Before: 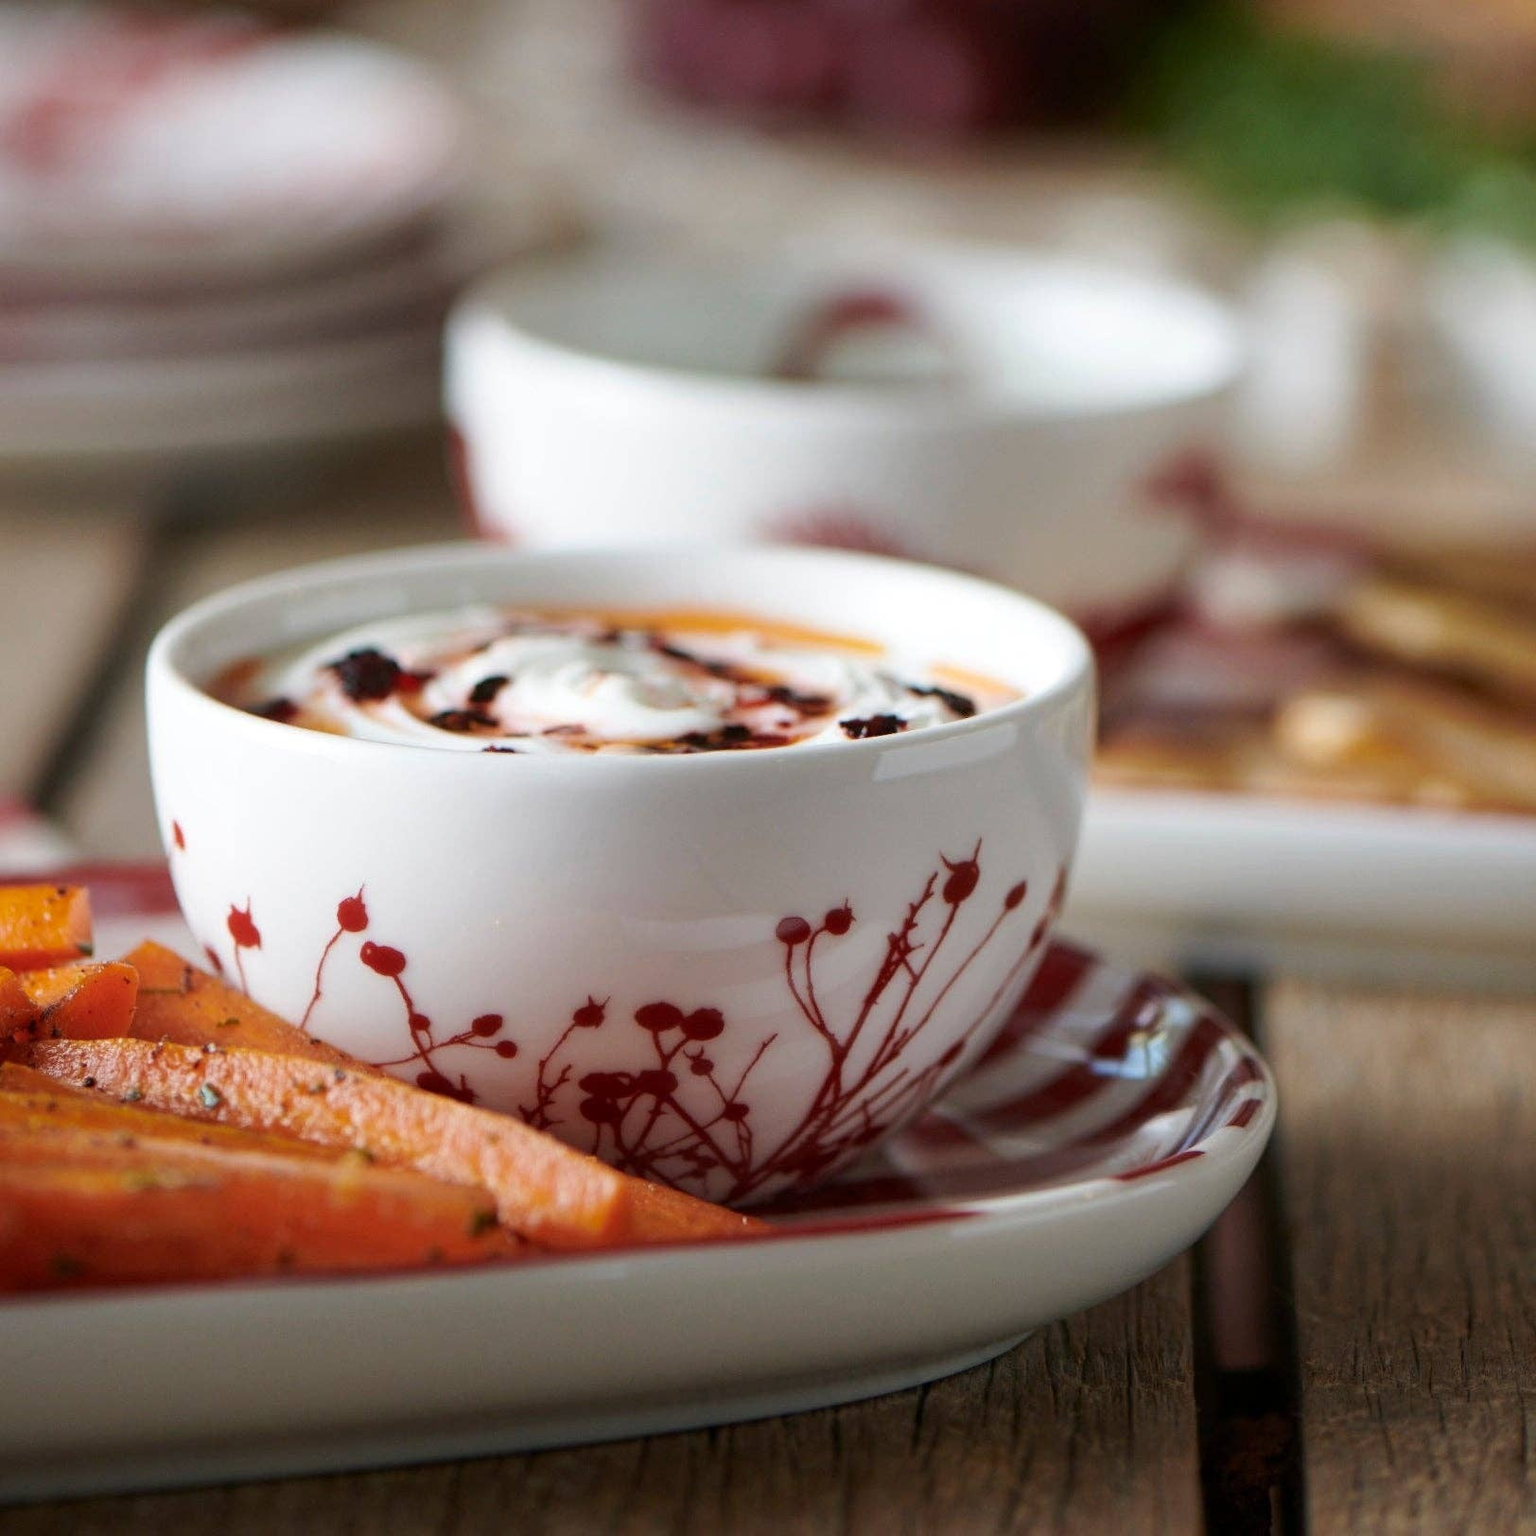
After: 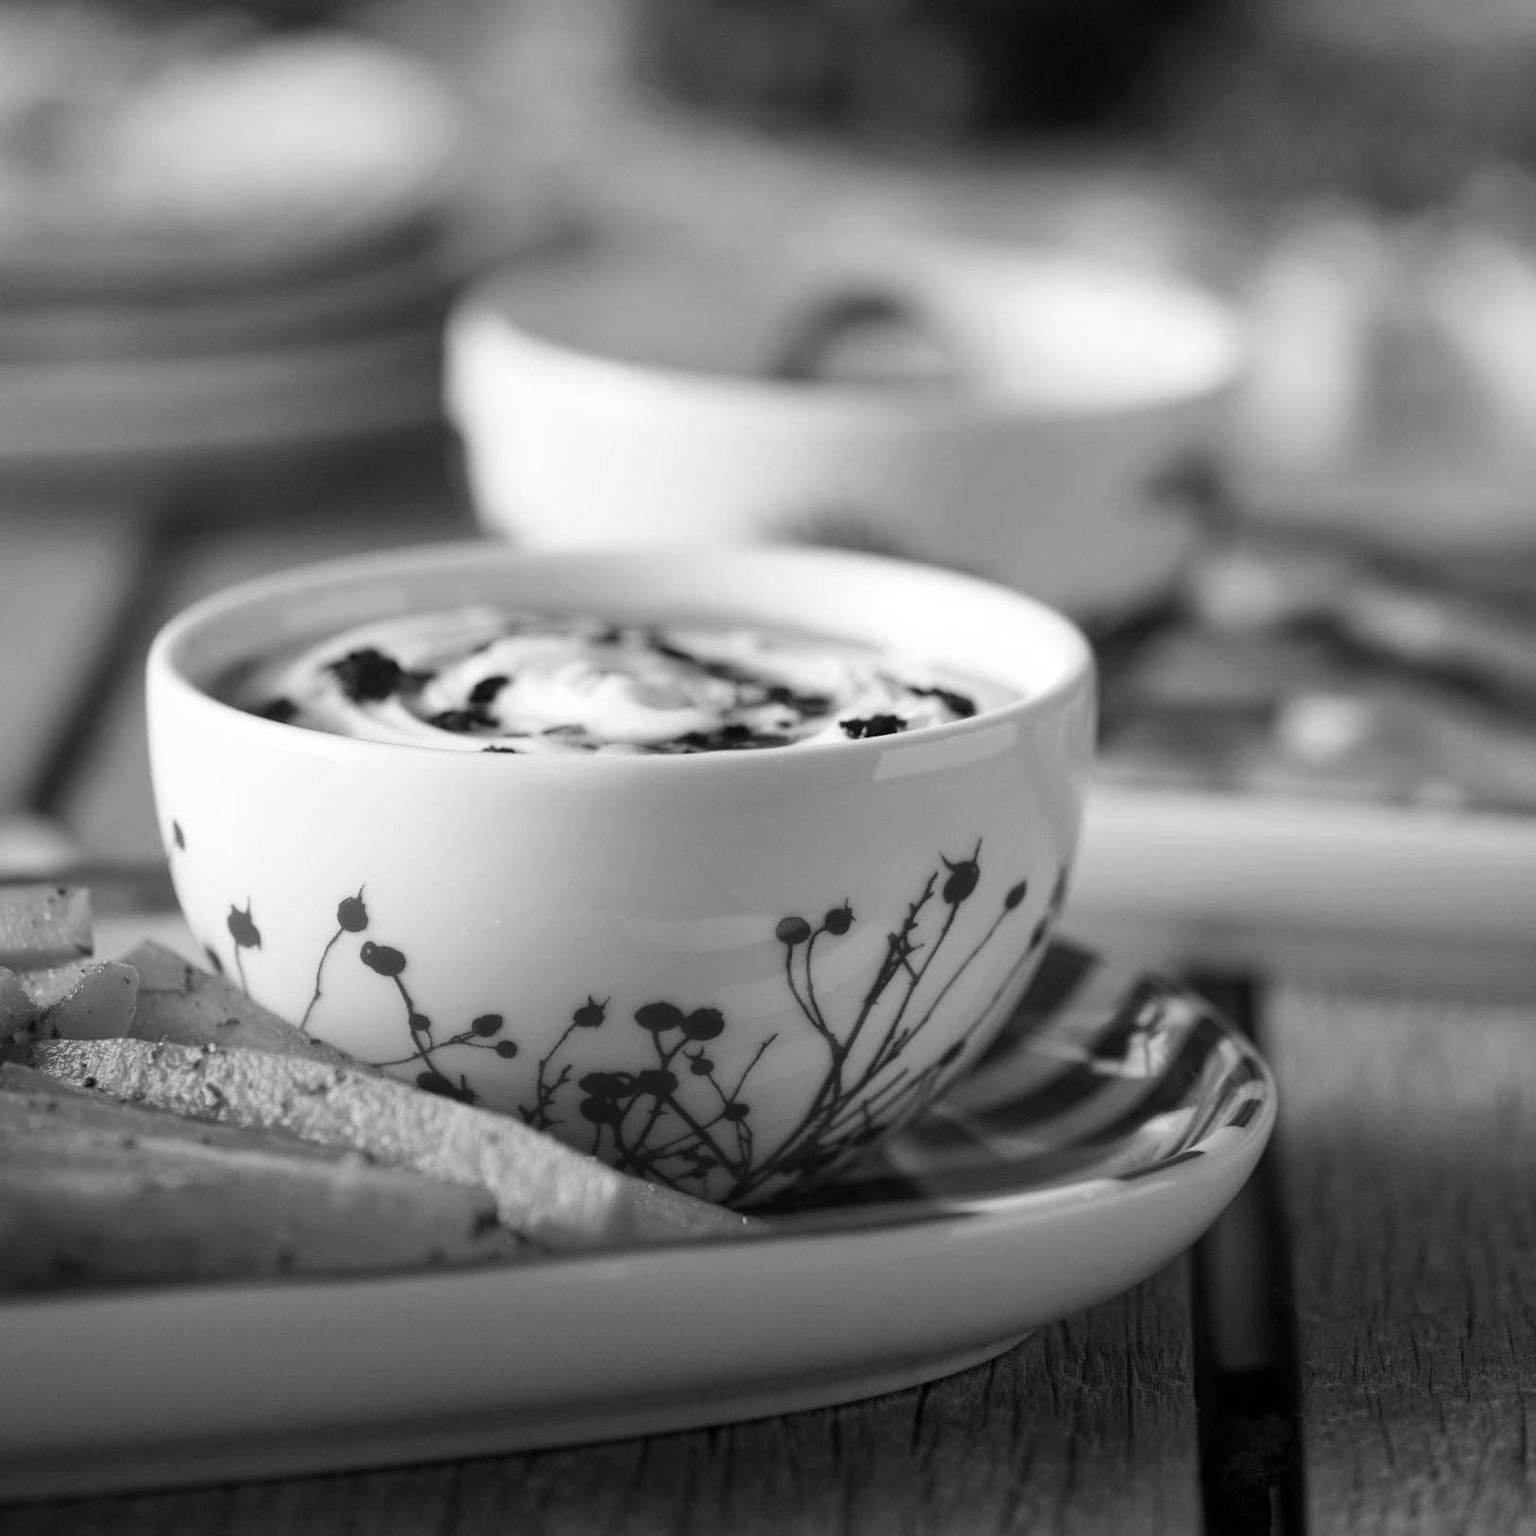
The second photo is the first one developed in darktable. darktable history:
monochrome: on, module defaults
white balance: red 0.988, blue 1.017
